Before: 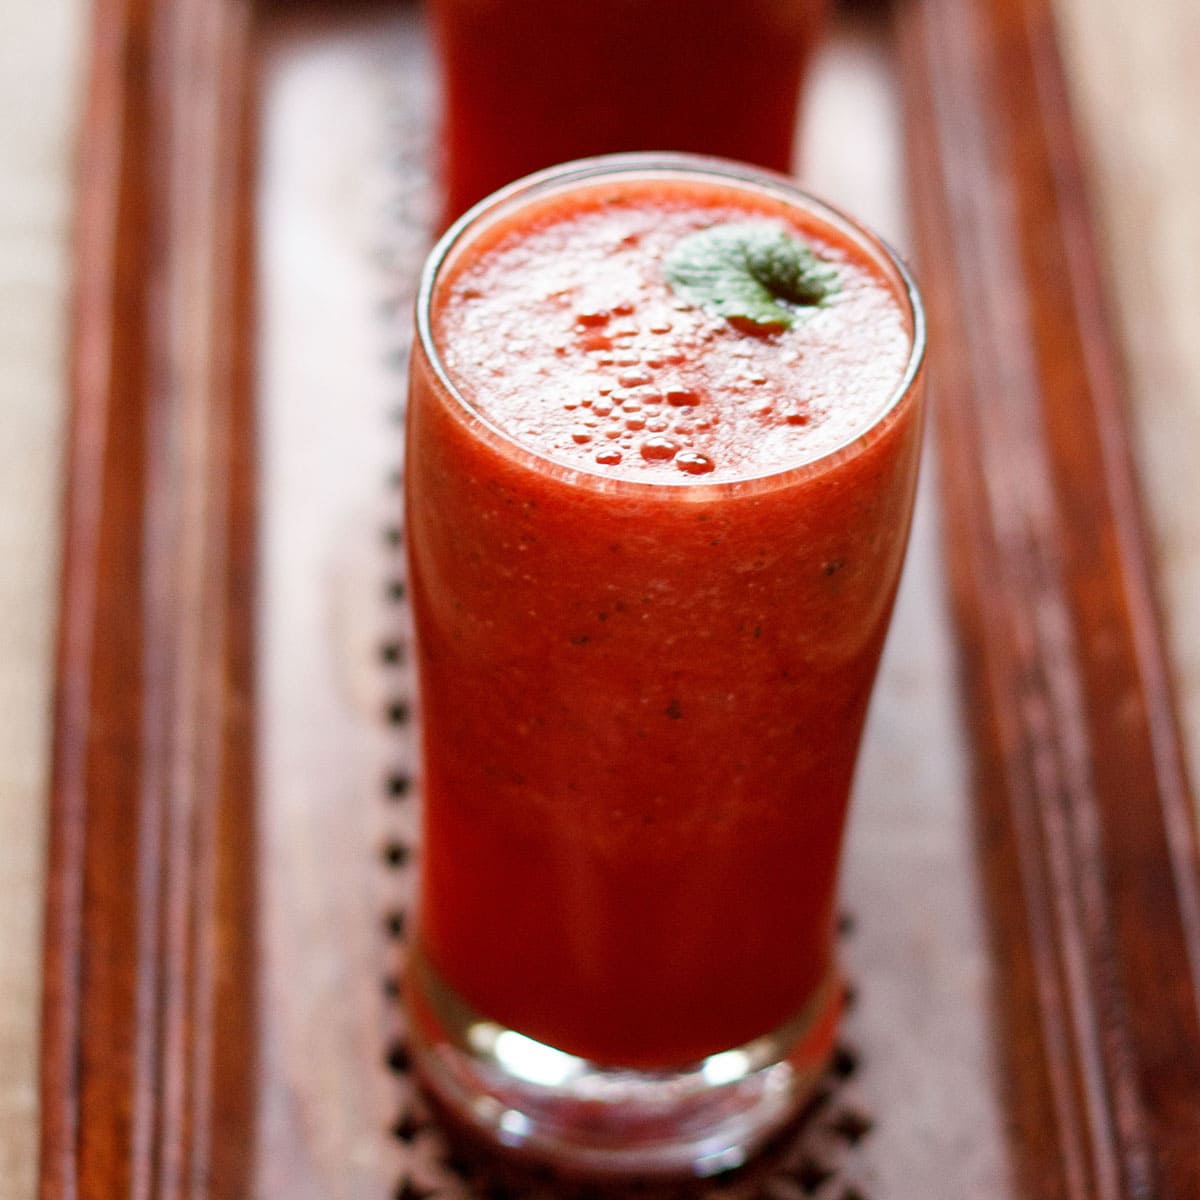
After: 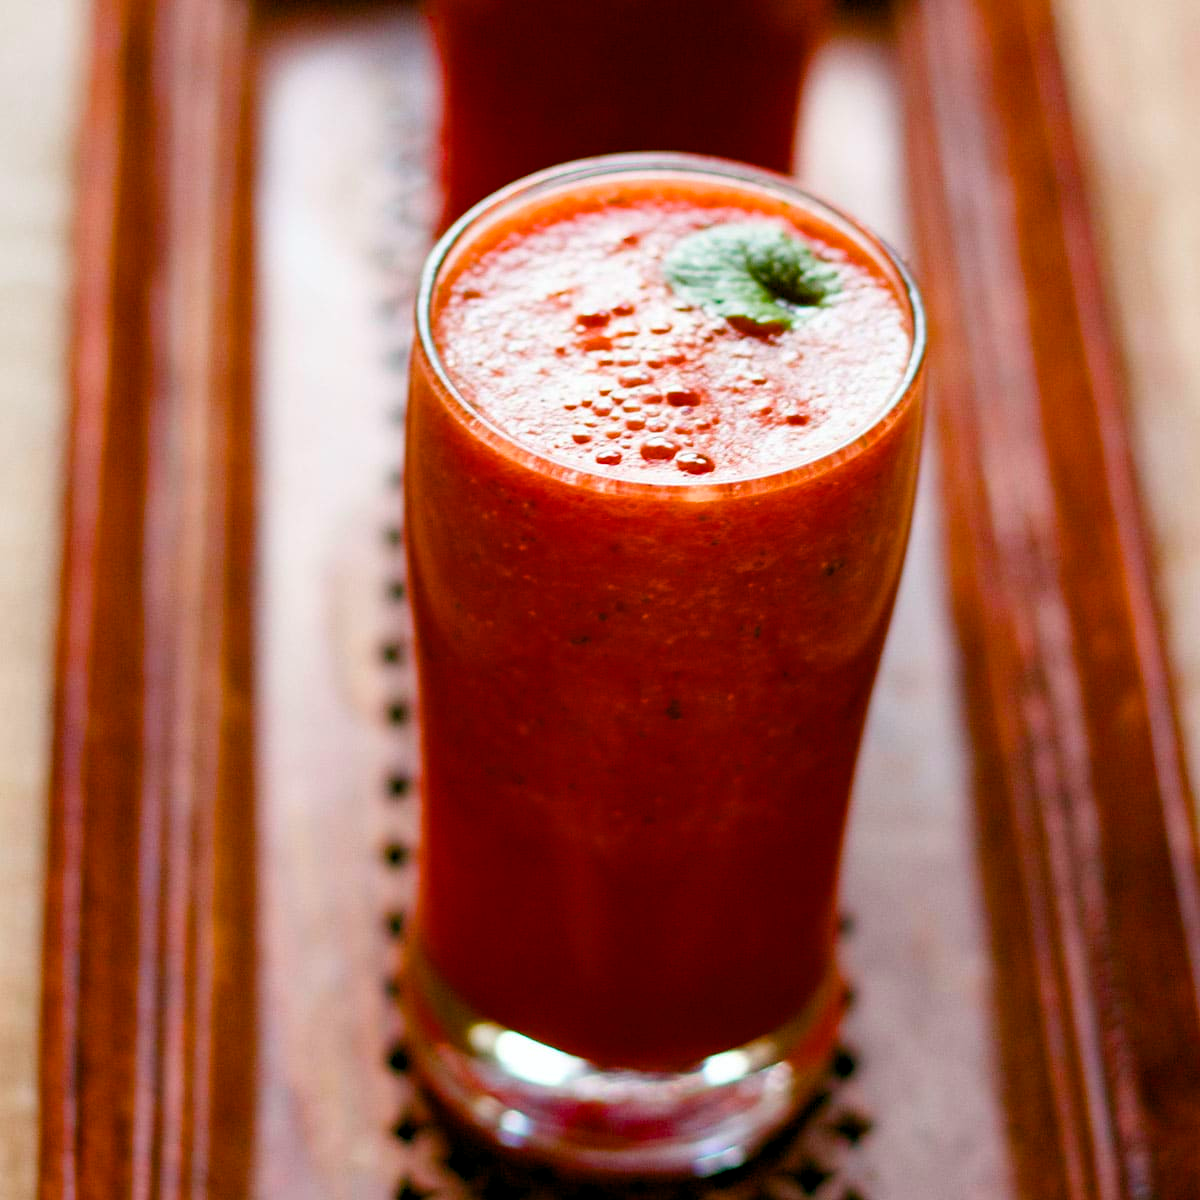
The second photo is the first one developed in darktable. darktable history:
color balance rgb: global offset › luminance -0.335%, global offset › chroma 0.11%, global offset › hue 168.16°, perceptual saturation grading › global saturation 35.837%, perceptual saturation grading › shadows 35.898%, global vibrance 20%
